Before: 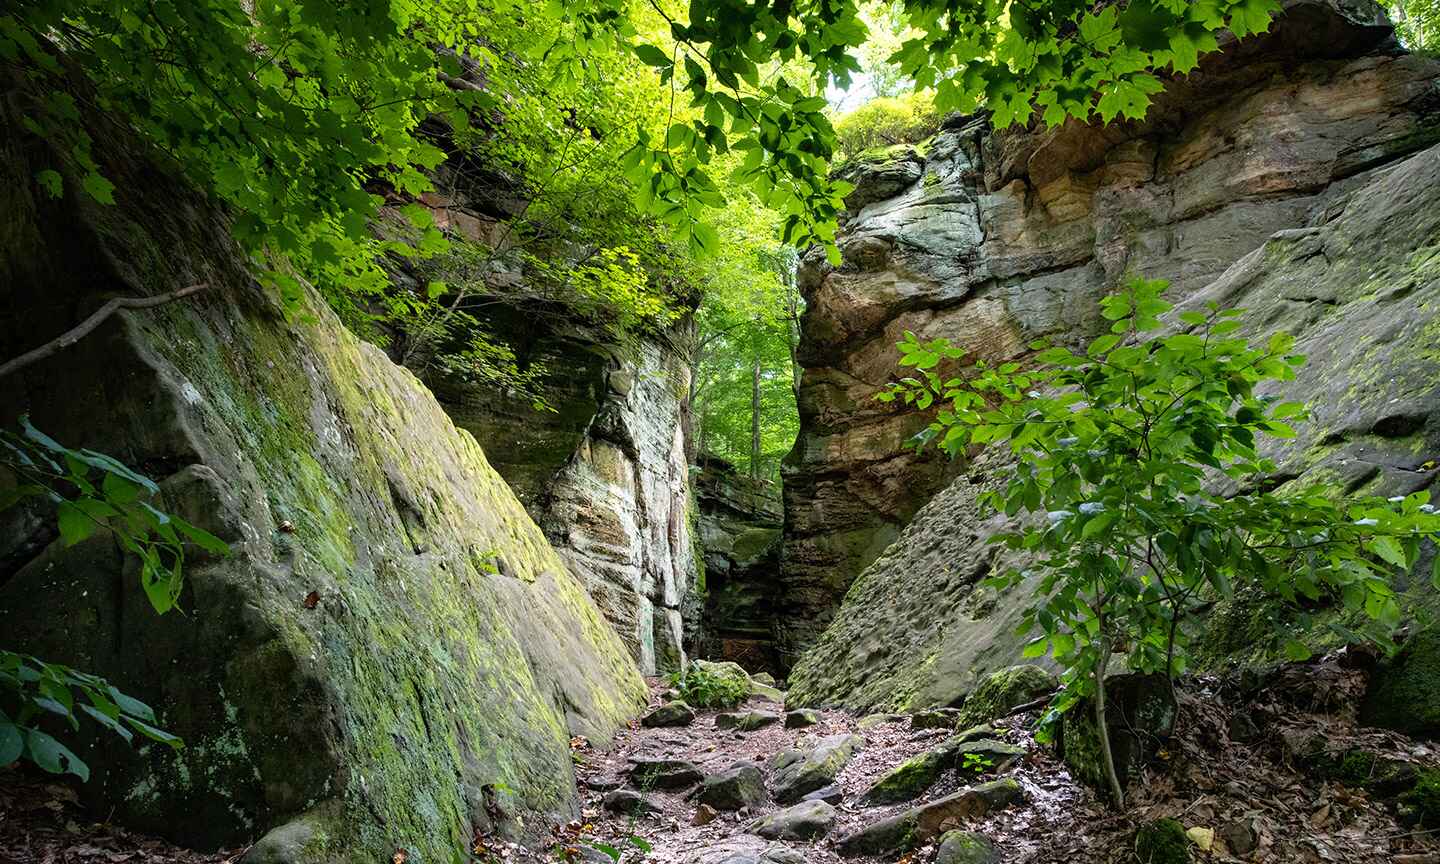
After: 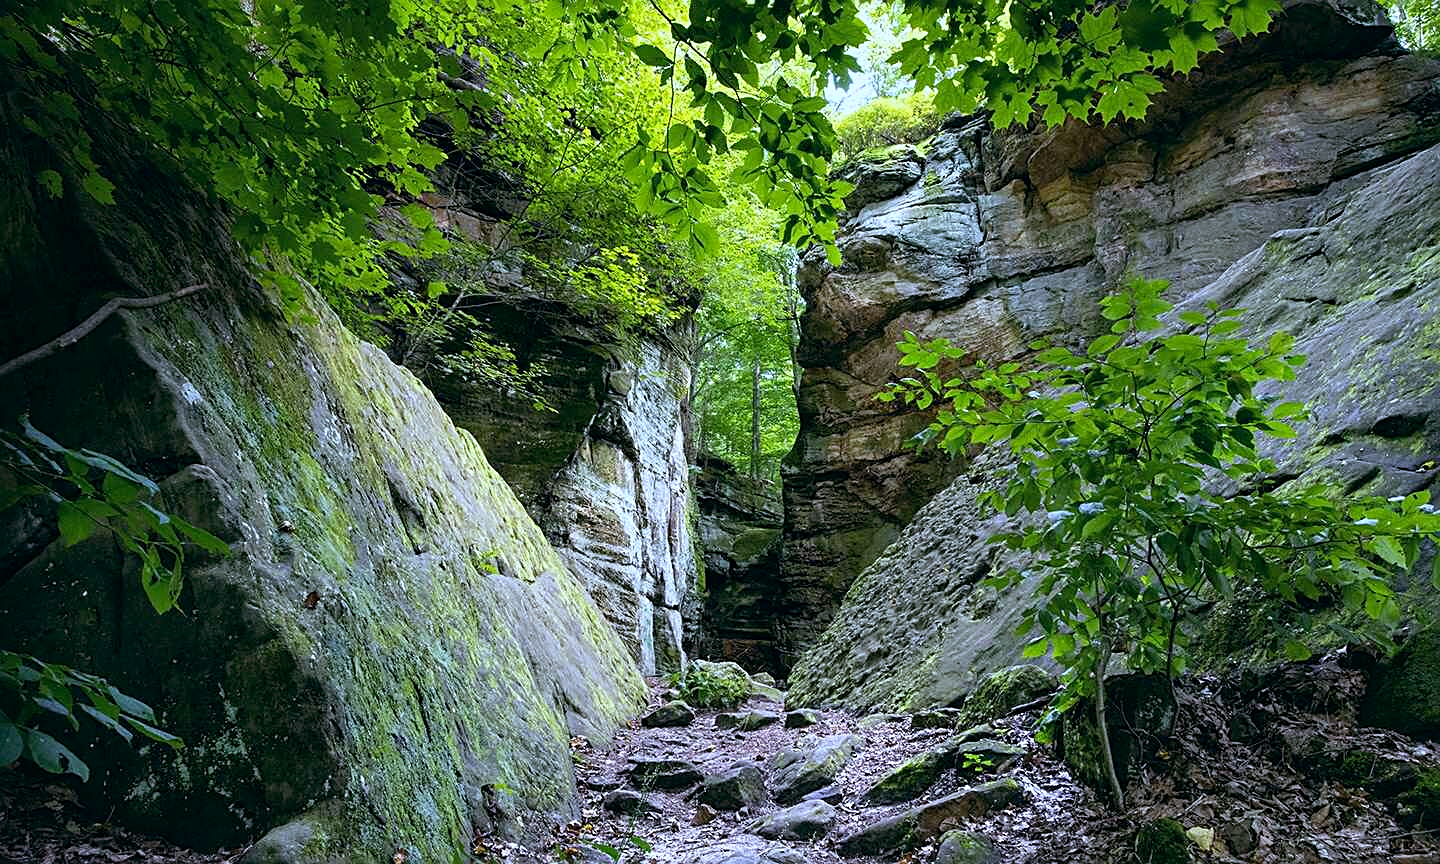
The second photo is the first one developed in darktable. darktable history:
white balance: red 0.871, blue 1.249
color balance: lift [1, 0.998, 1.001, 1.002], gamma [1, 1.02, 1, 0.98], gain [1, 1.02, 1.003, 0.98]
sharpen: on, module defaults
